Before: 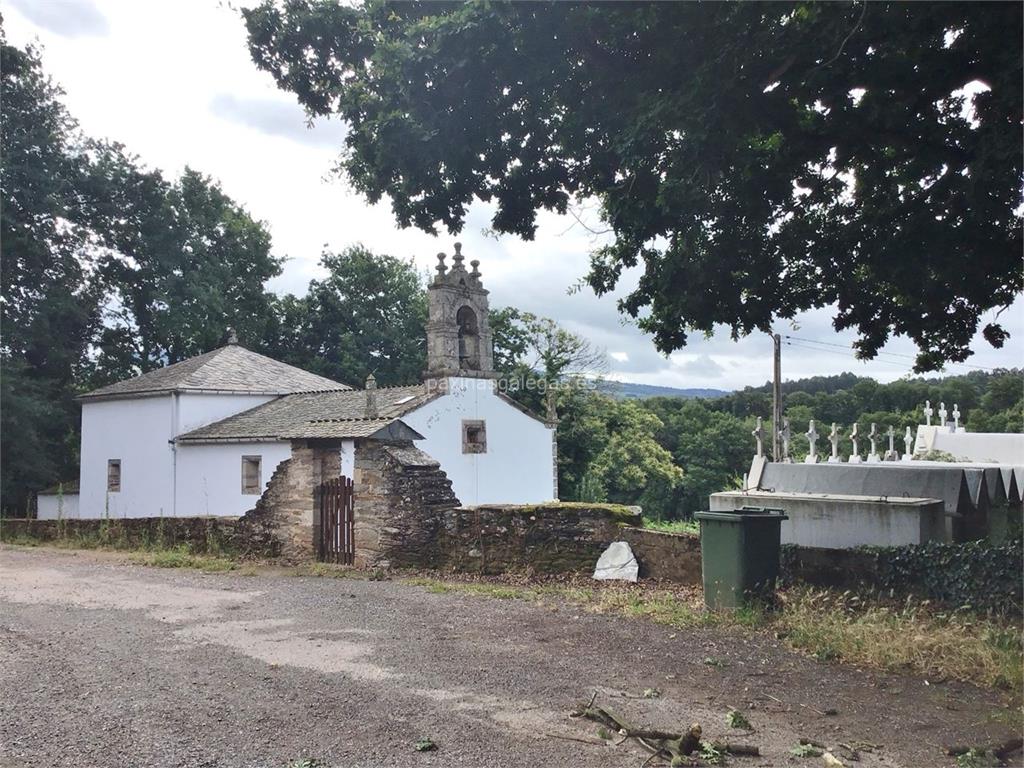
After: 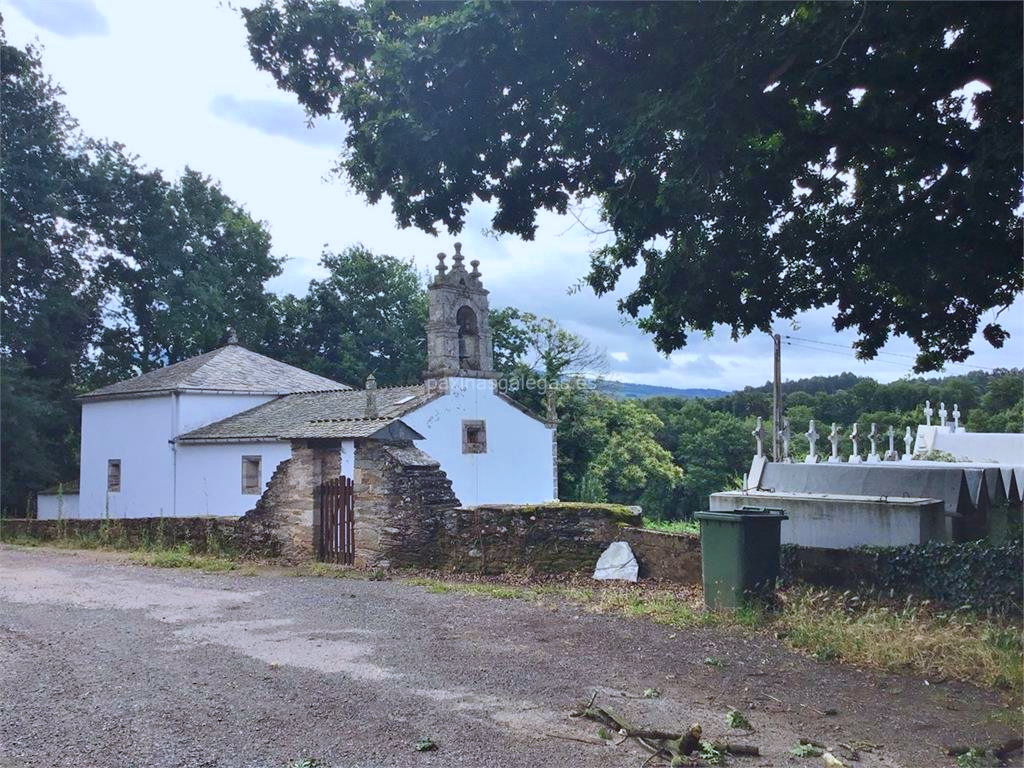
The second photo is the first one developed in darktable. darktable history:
white balance: red 0.954, blue 1.079
color zones: curves: ch0 [(0, 0.613) (0.01, 0.613) (0.245, 0.448) (0.498, 0.529) (0.642, 0.665) (0.879, 0.777) (0.99, 0.613)]; ch1 [(0, 0) (0.143, 0) (0.286, 0) (0.429, 0) (0.571, 0) (0.714, 0) (0.857, 0)], mix -131.09%
